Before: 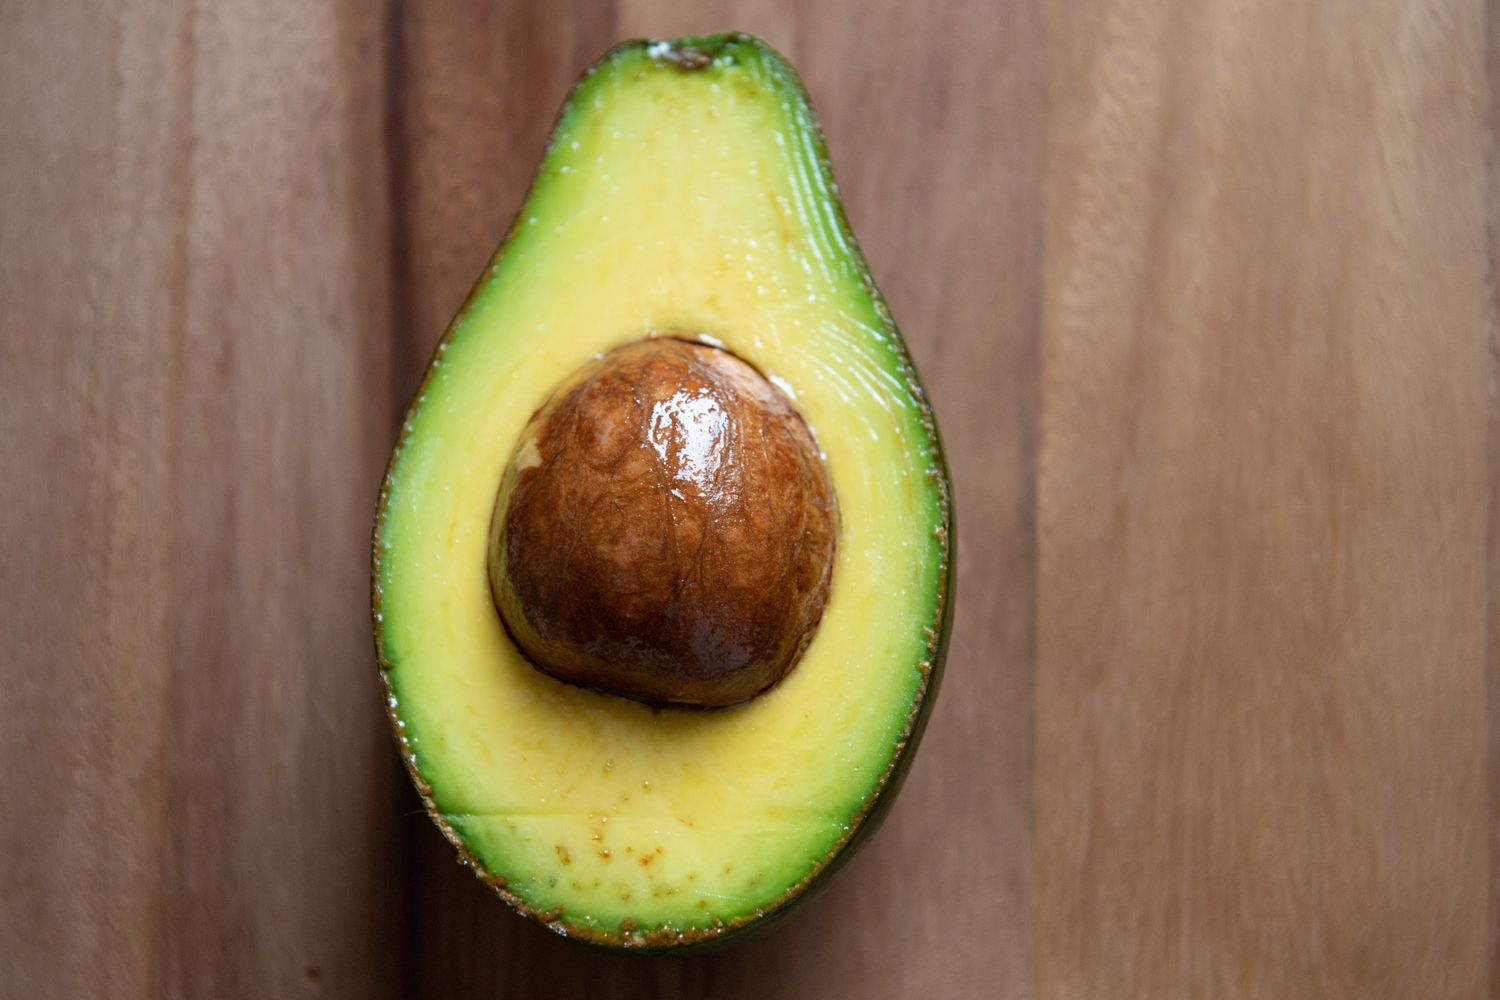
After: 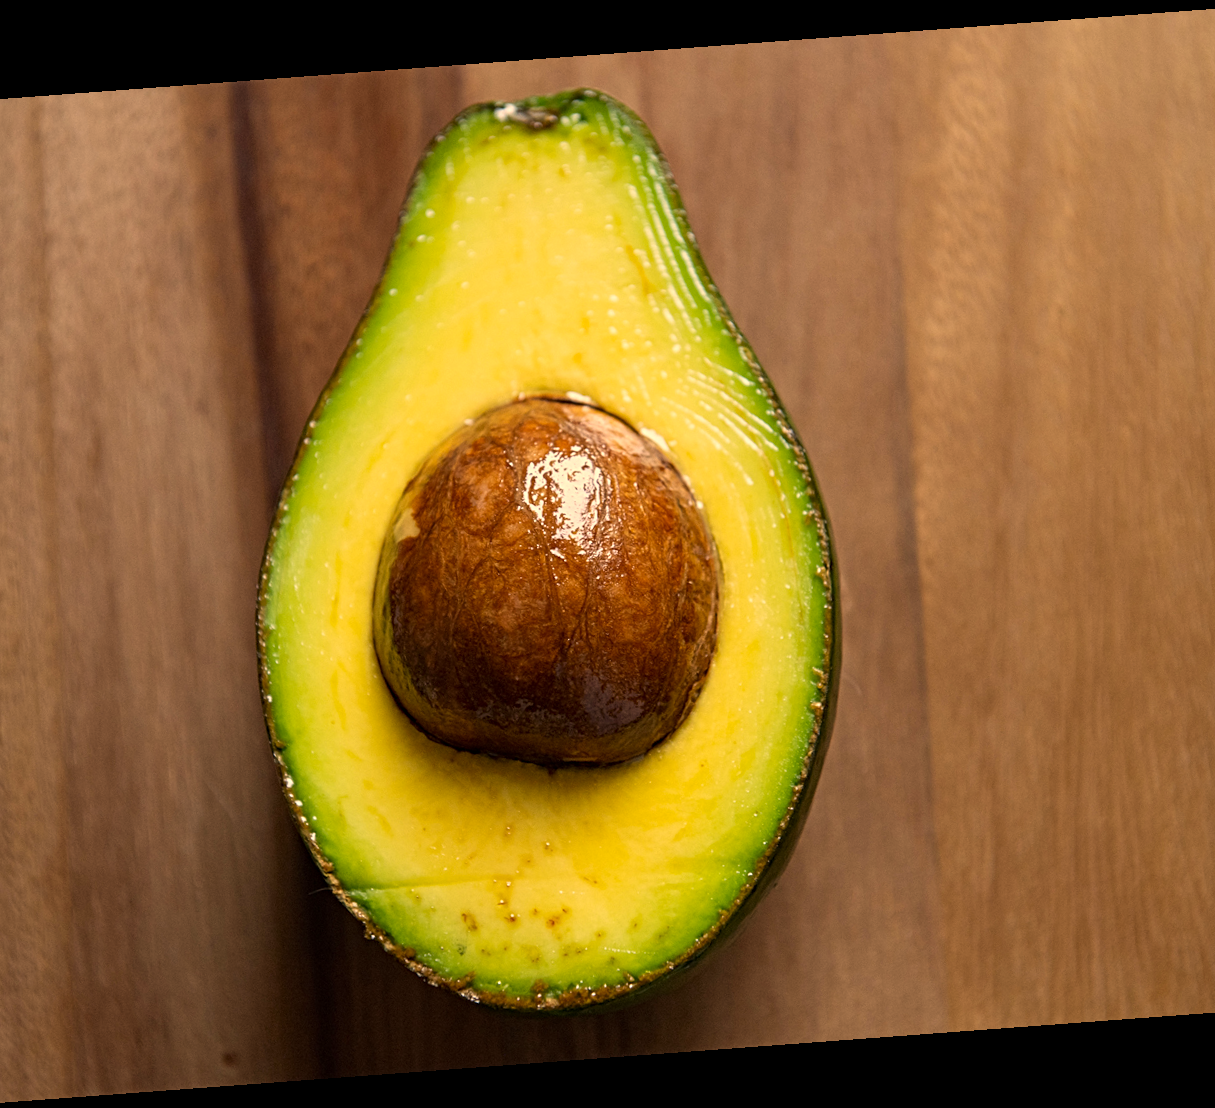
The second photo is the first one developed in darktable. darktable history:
rotate and perspective: rotation -4.25°, automatic cropping off
contrast equalizer: y [[0.5, 0.5, 0.5, 0.539, 0.64, 0.611], [0.5 ×6], [0.5 ×6], [0 ×6], [0 ×6]]
crop: left 9.88%, right 12.664%
color correction: highlights a* 15, highlights b* 31.55
